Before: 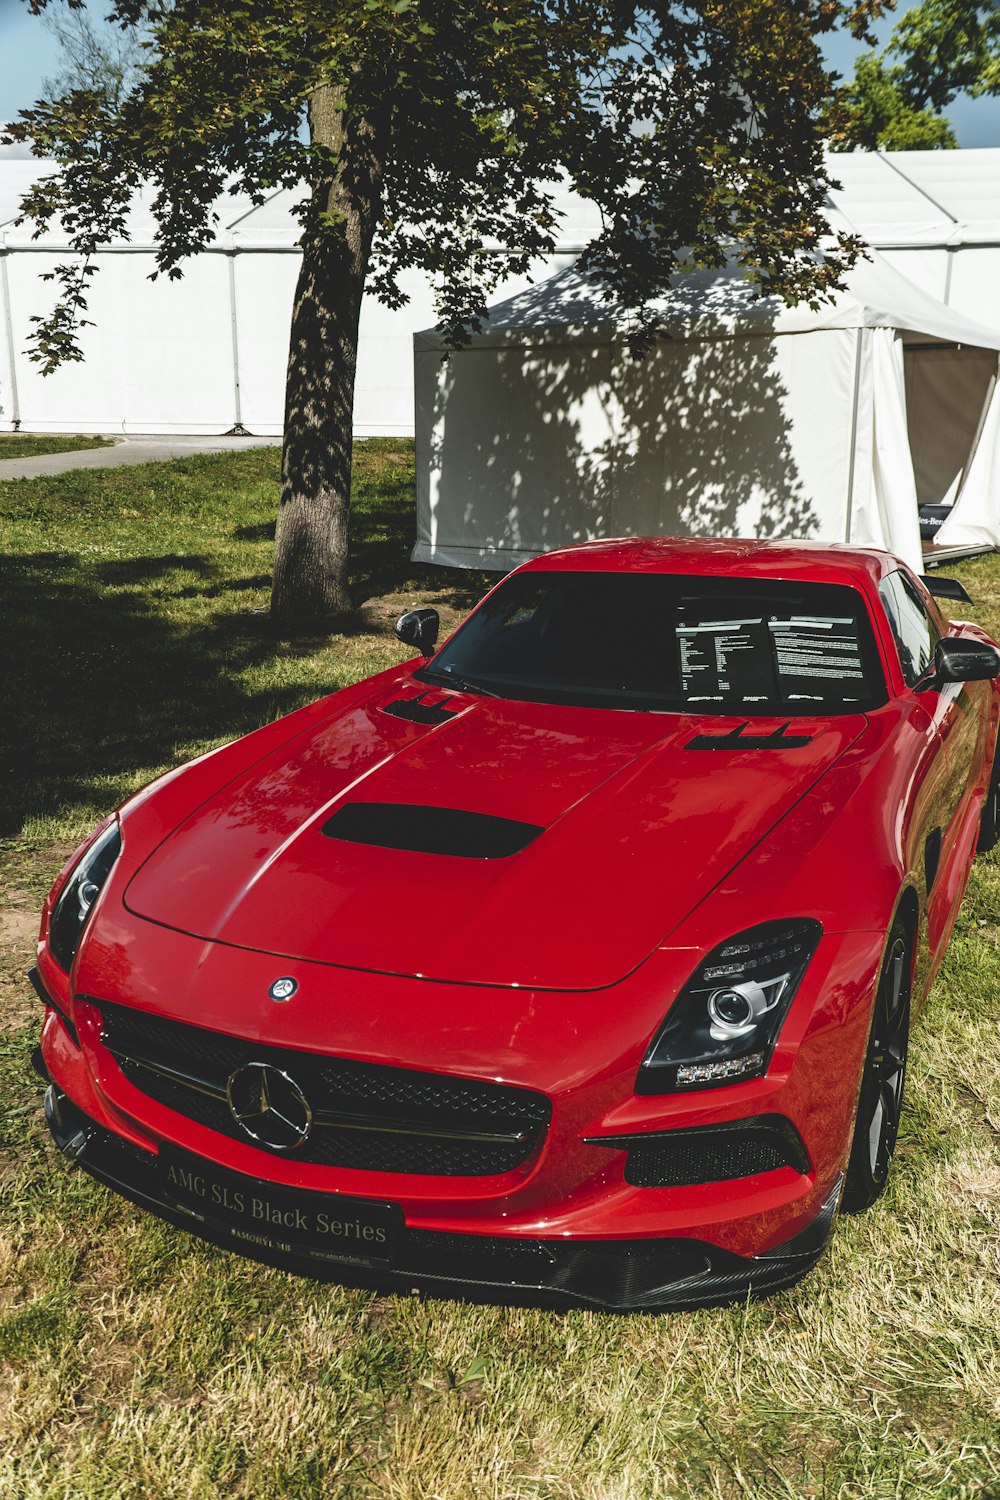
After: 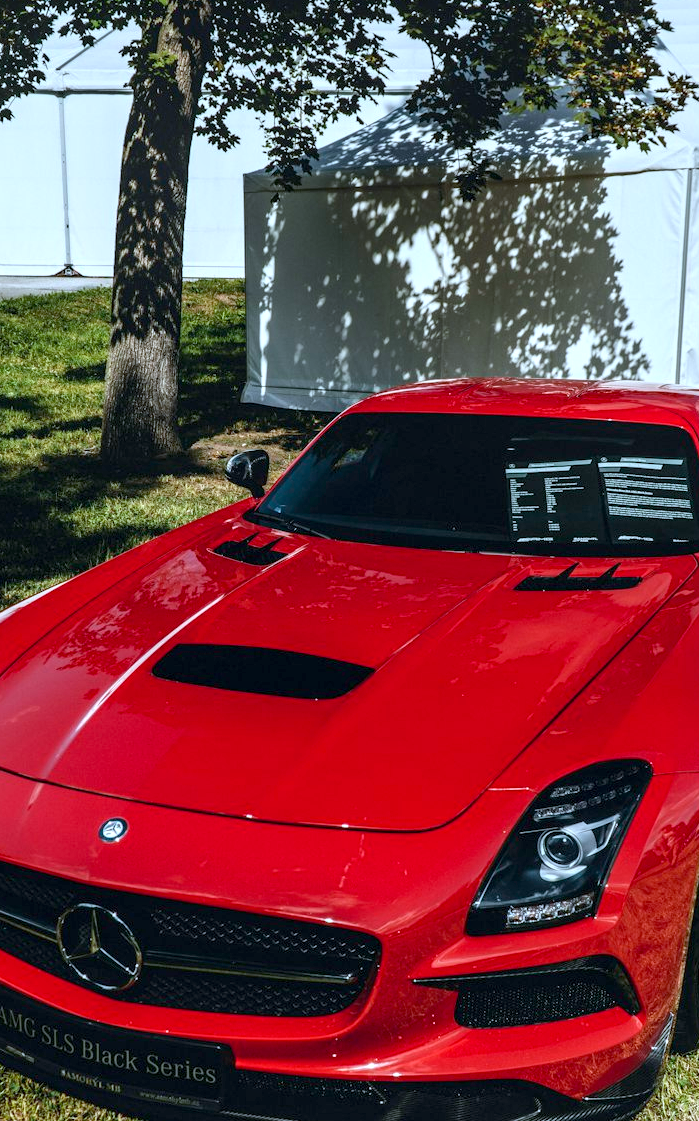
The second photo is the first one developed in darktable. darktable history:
crop and rotate: left 17.046%, top 10.659%, right 12.989%, bottom 14.553%
local contrast: on, module defaults
white balance: red 0.926, green 1.003, blue 1.133
exposure: black level correction 0.007, exposure 0.159 EV, compensate highlight preservation false
